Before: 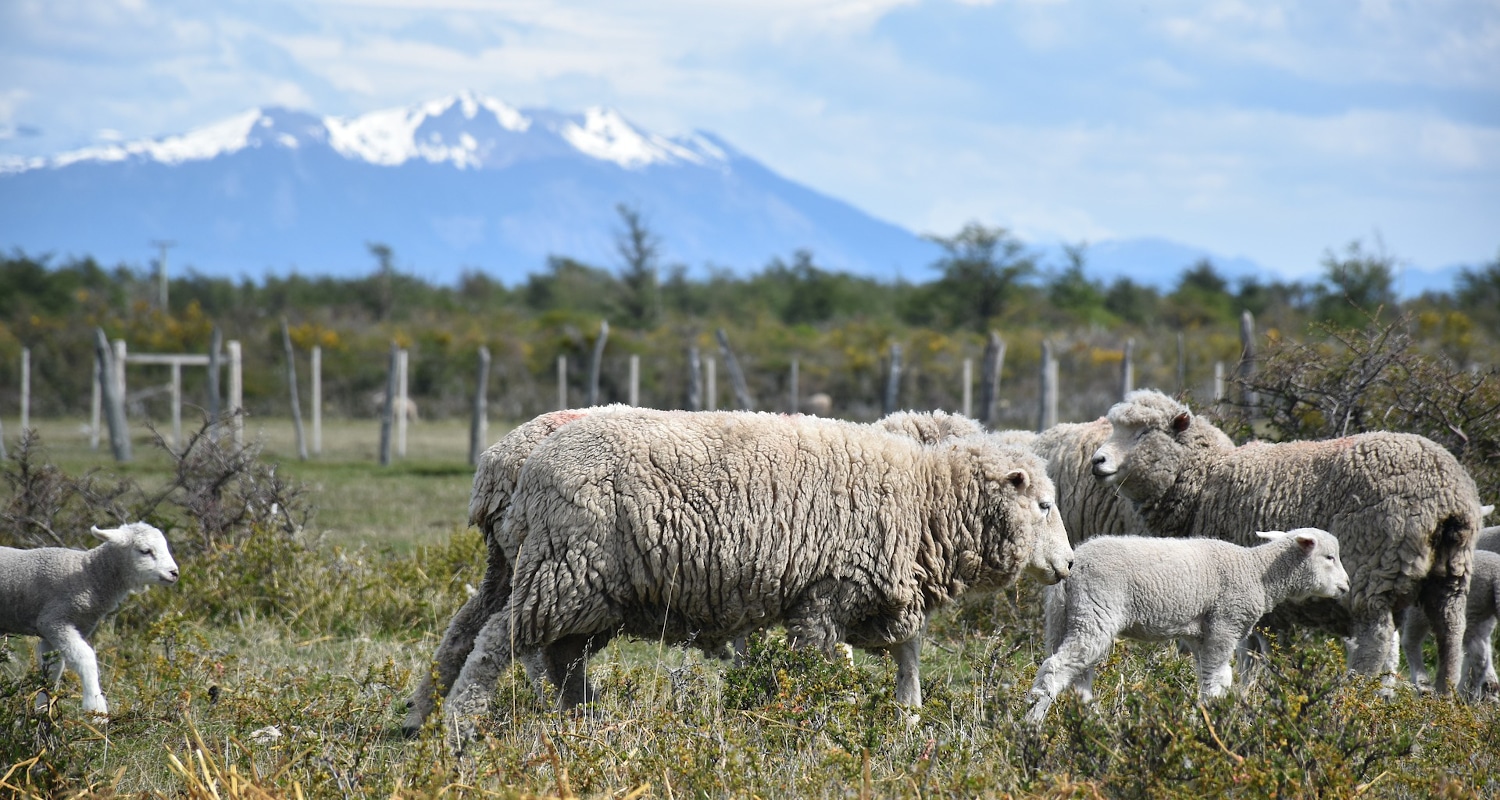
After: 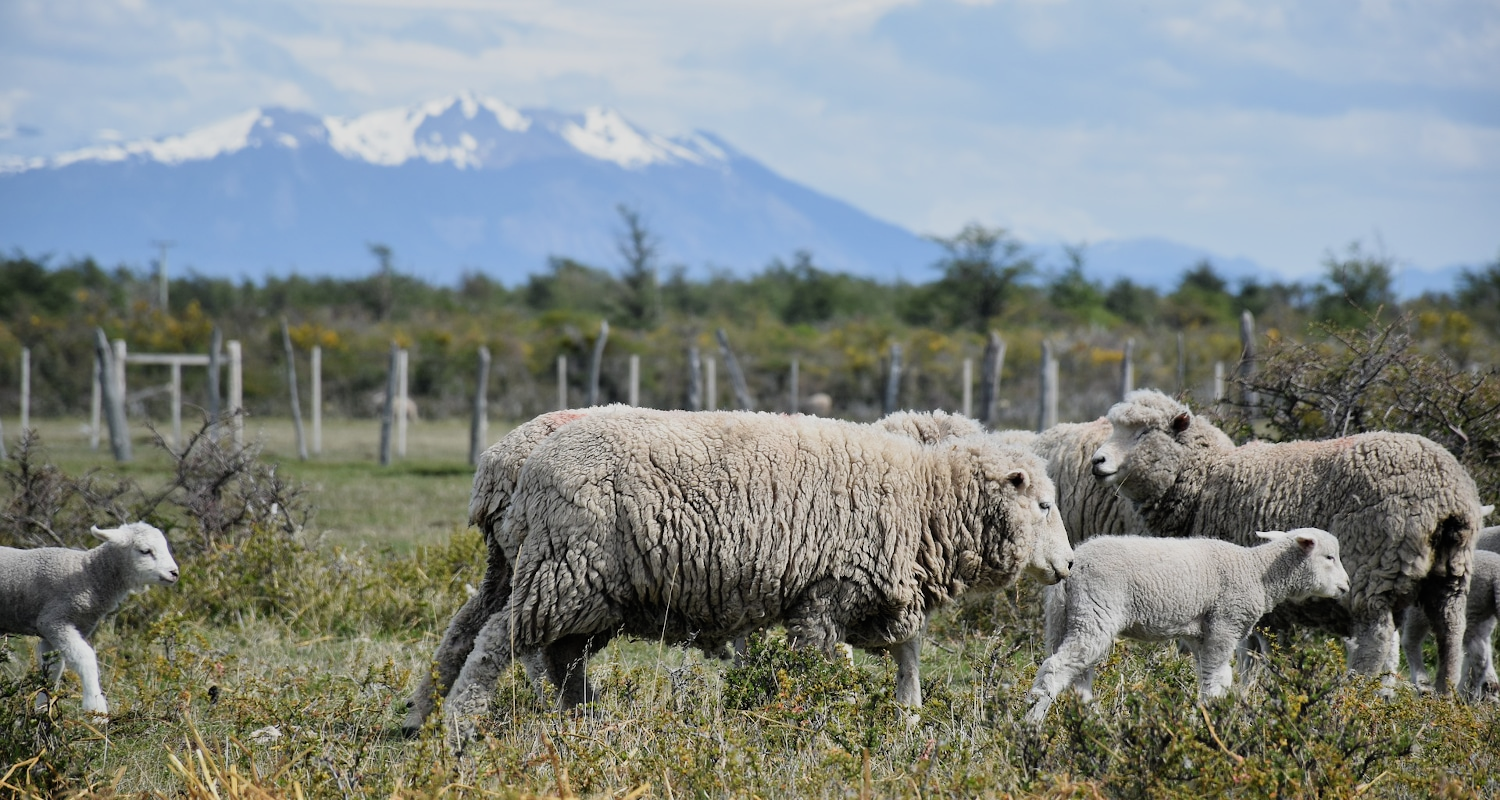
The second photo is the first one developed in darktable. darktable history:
filmic rgb: white relative exposure 3.8 EV, hardness 4.35
white balance: red 1, blue 1
